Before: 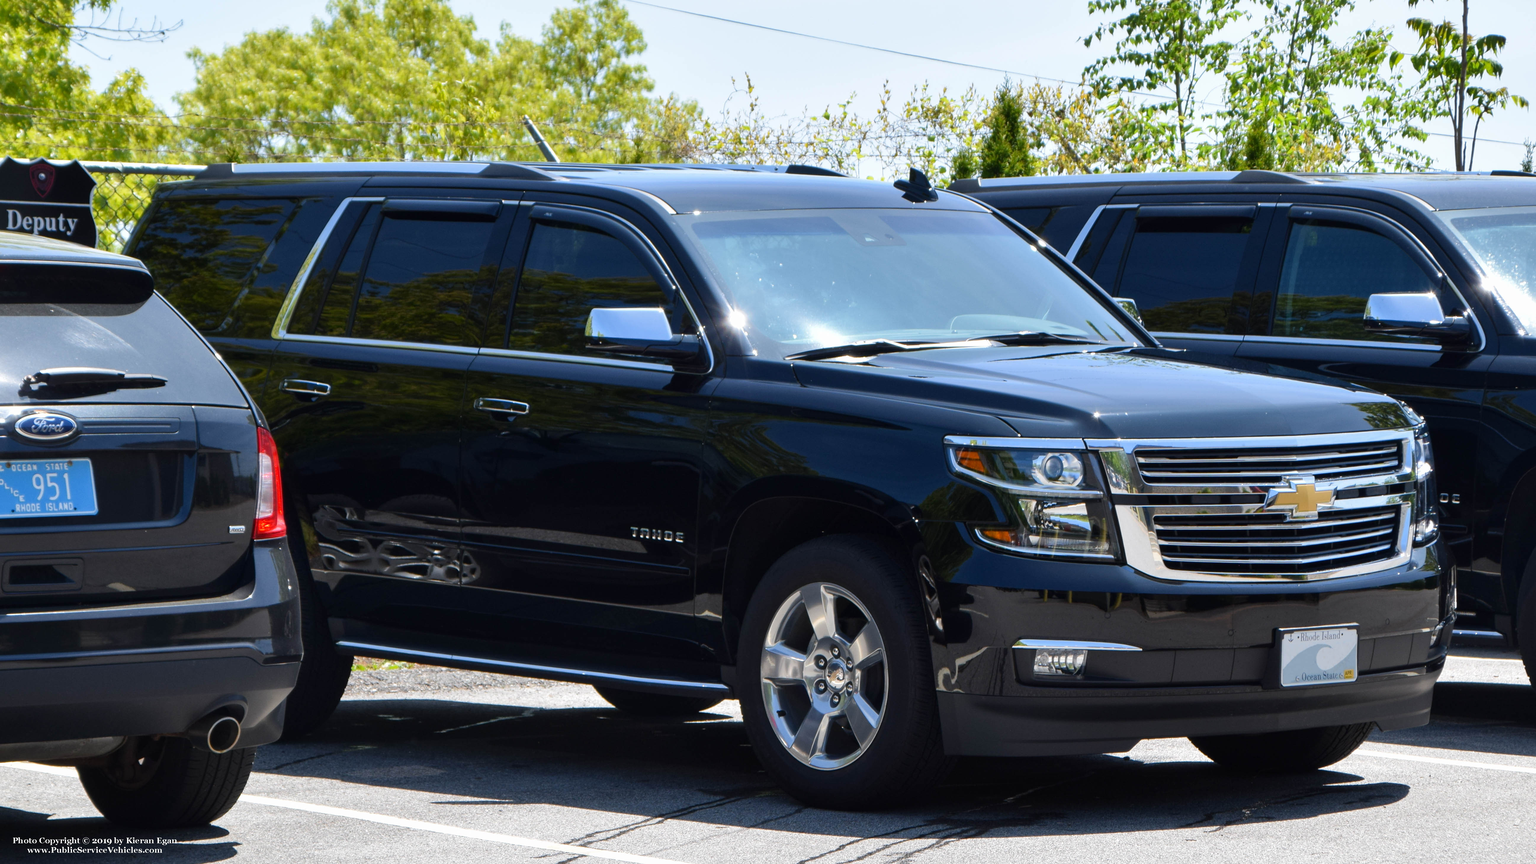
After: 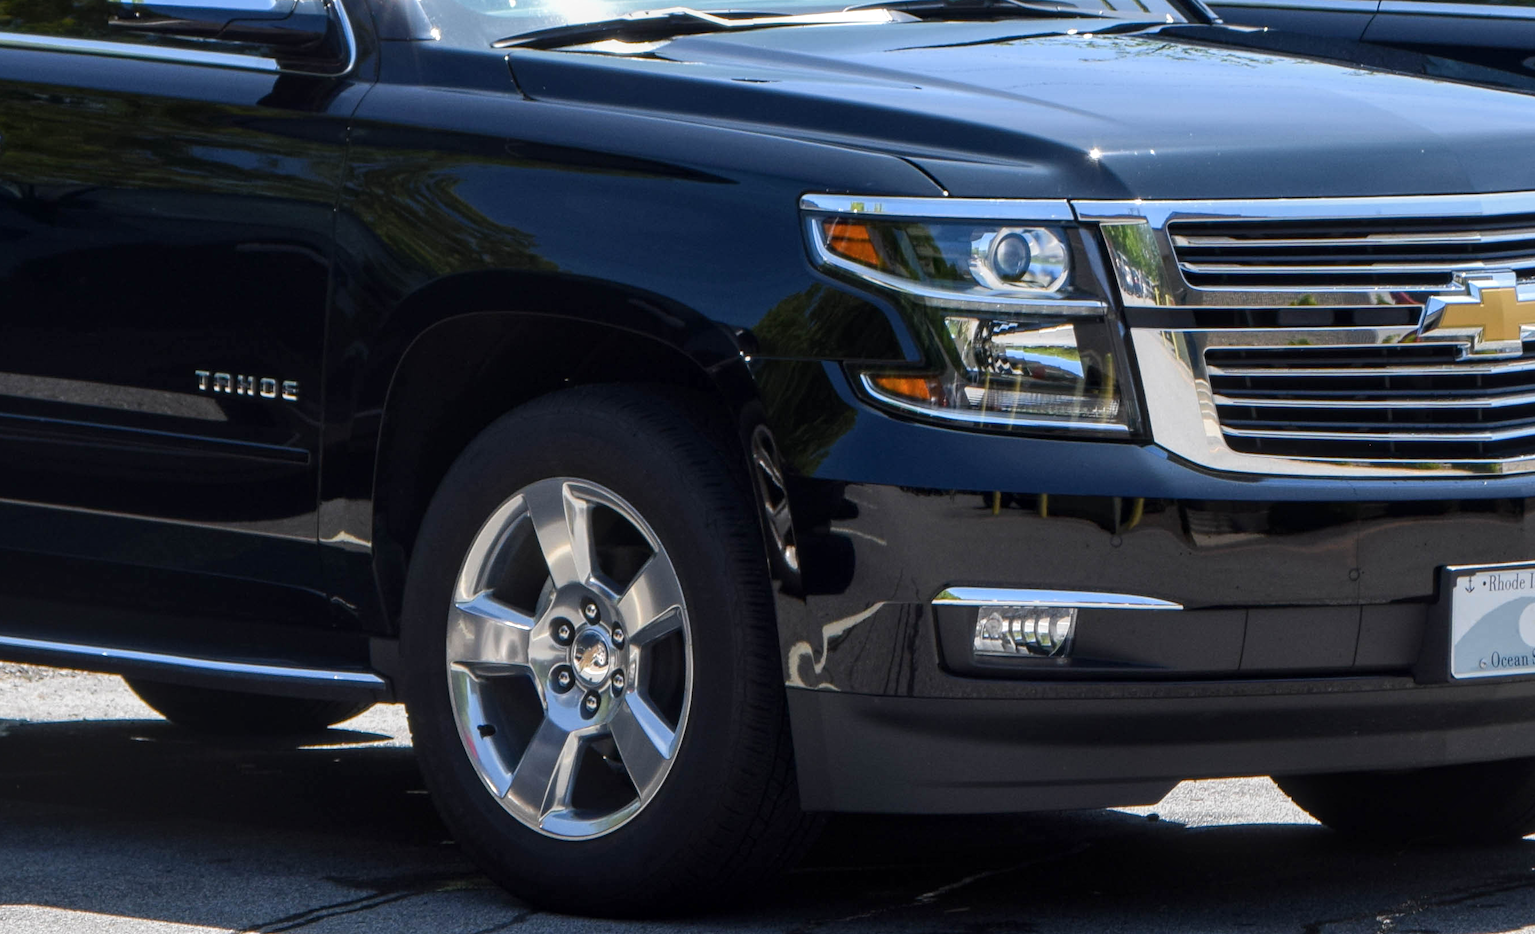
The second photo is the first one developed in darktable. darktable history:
local contrast: on, module defaults
crop: left 34.479%, top 38.822%, right 13.718%, bottom 5.172%
